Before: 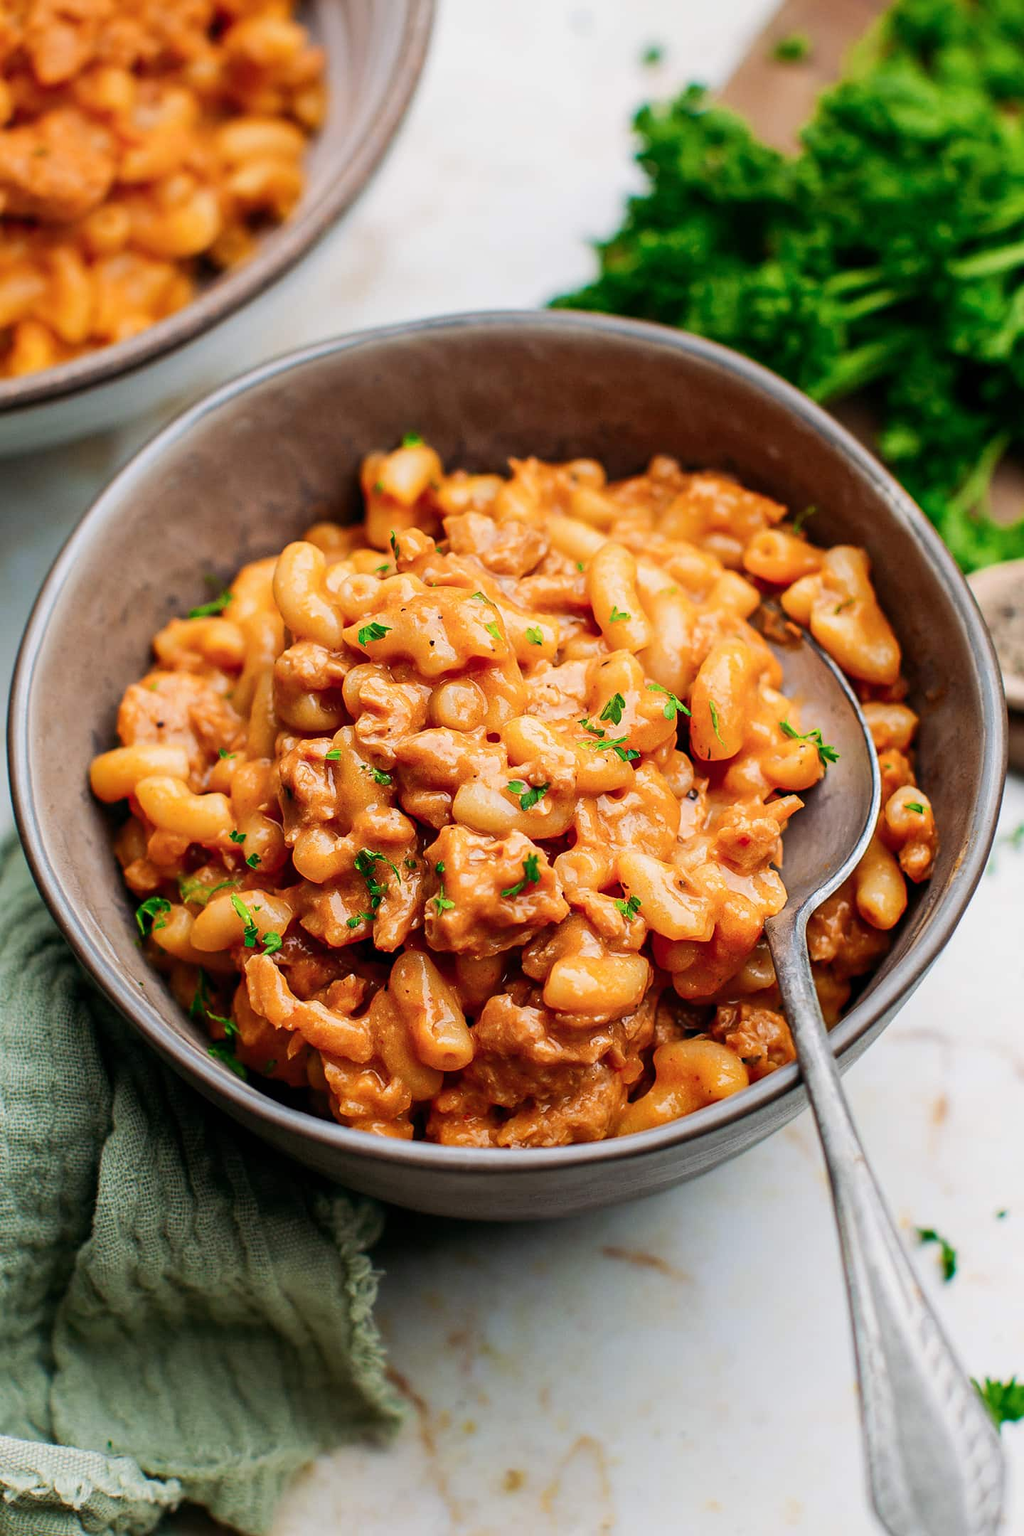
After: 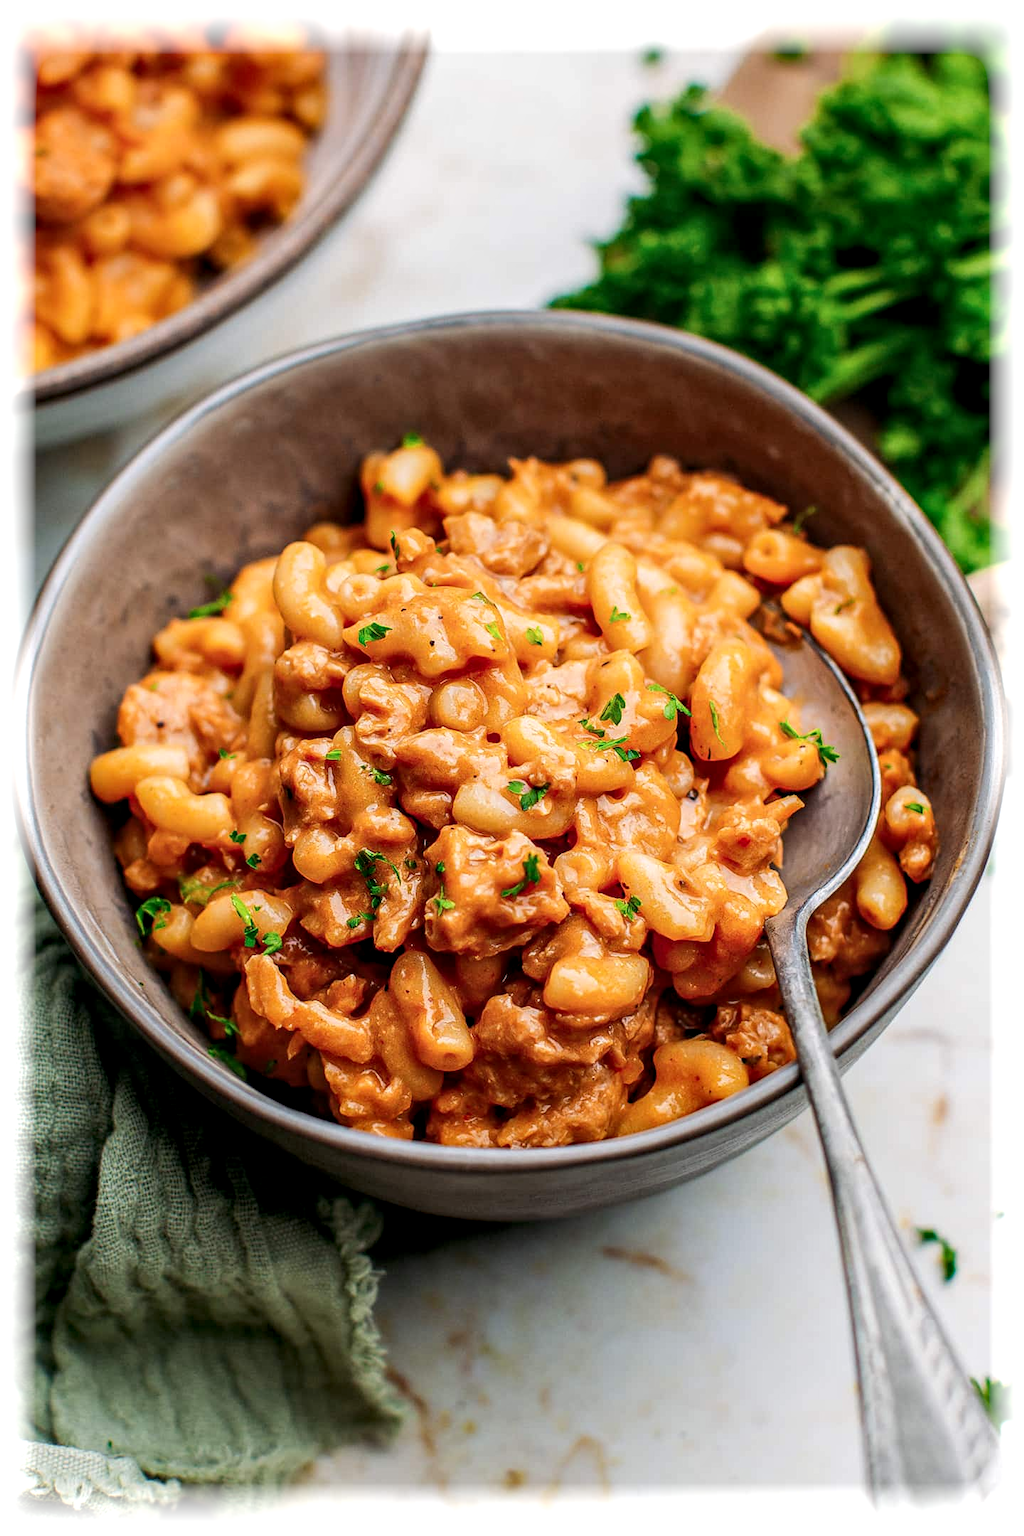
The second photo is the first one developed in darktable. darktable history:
vignetting: fall-off start 93%, fall-off radius 5%, brightness 1, saturation -0.49, automatic ratio true, width/height ratio 1.332, shape 0.04, unbound false
local contrast: detail 130%
